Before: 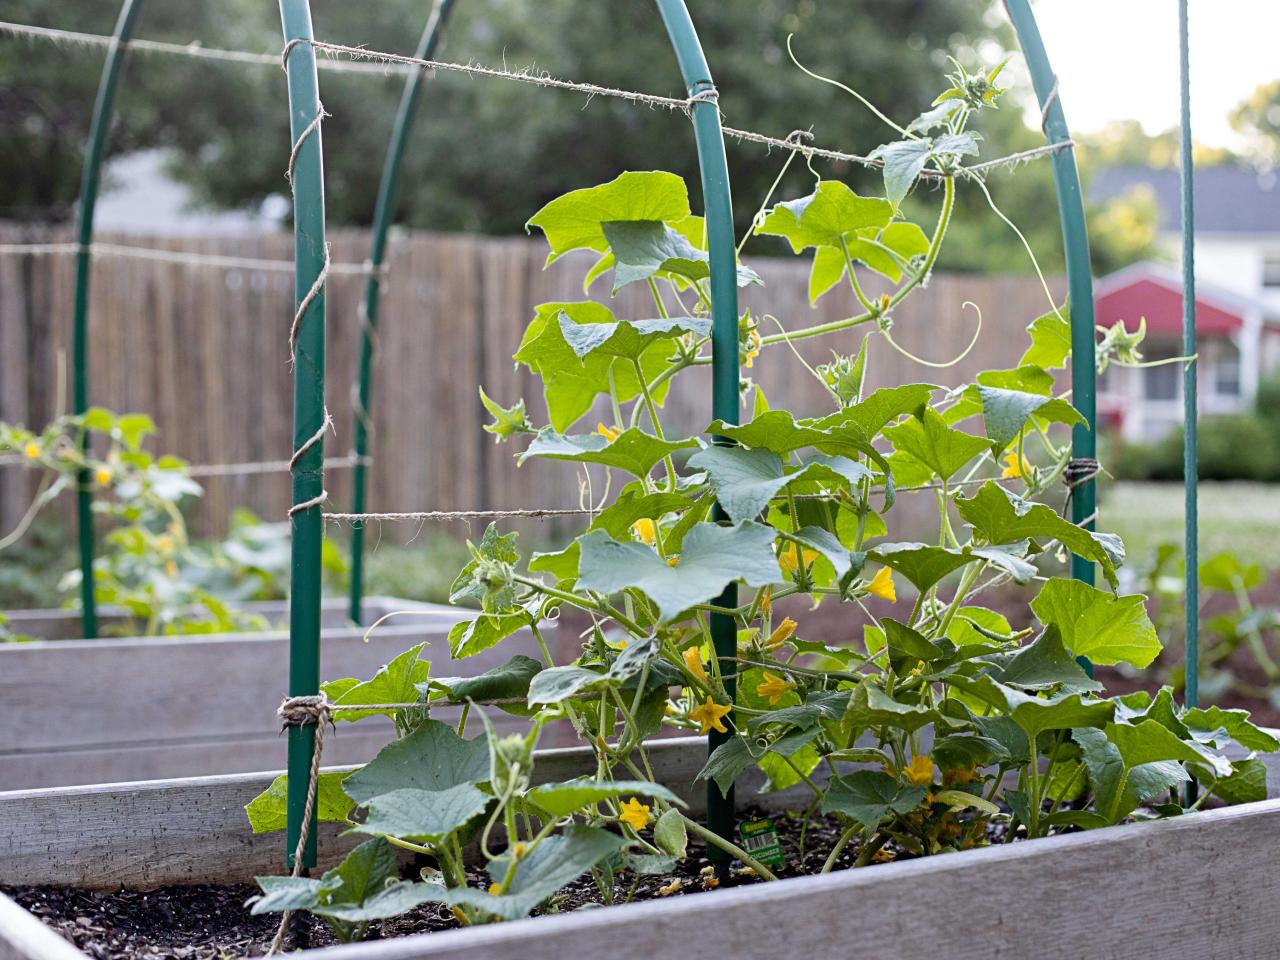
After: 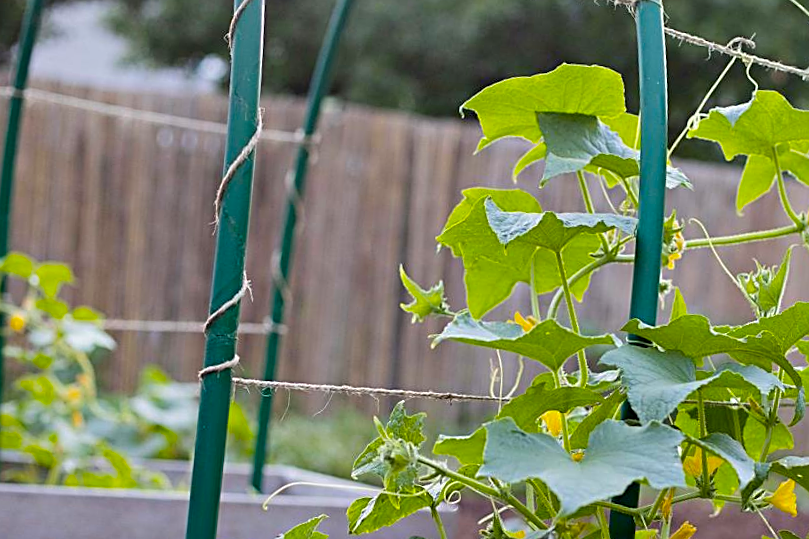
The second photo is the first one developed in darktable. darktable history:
shadows and highlights: shadows -20, white point adjustment -2, highlights -35
color balance rgb: perceptual saturation grading › global saturation 20%, global vibrance 20%
crop and rotate: angle -4.99°, left 2.122%, top 6.945%, right 27.566%, bottom 30.519%
sharpen: on, module defaults
